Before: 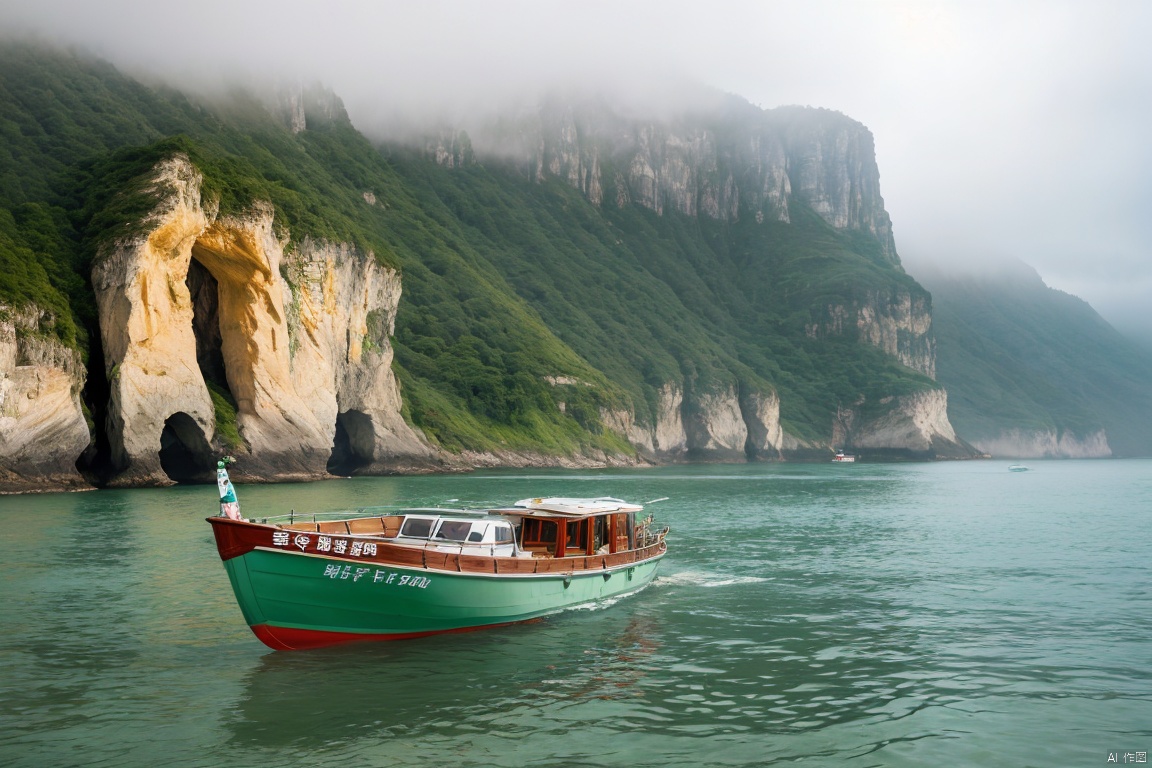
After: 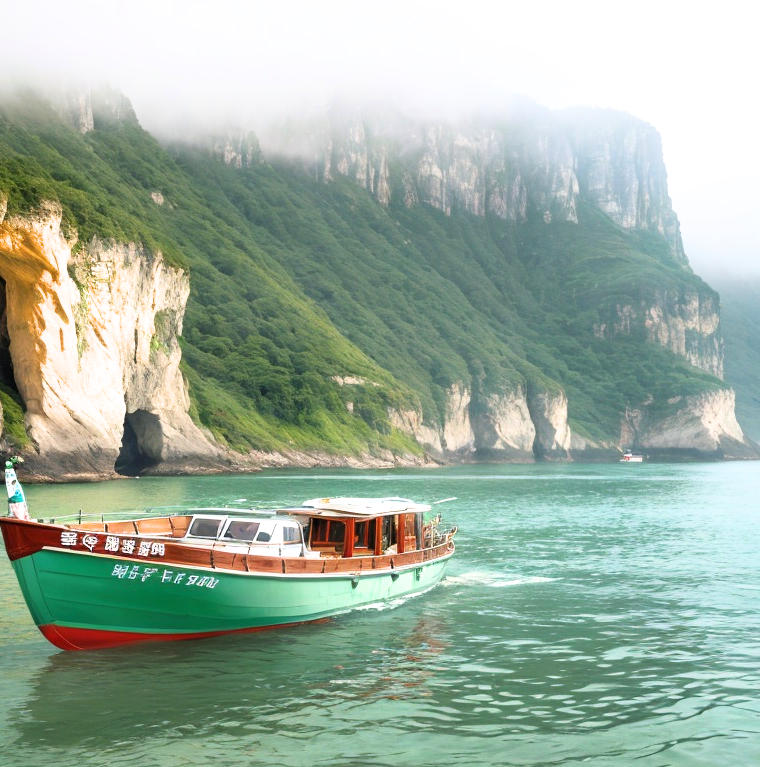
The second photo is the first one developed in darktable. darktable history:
crop and rotate: left 18.442%, right 15.508%
filmic rgb: black relative exposure -11.35 EV, white relative exposure 3.22 EV, hardness 6.76, color science v6 (2022)
exposure: black level correction 0, exposure 1.1 EV, compensate highlight preservation false
